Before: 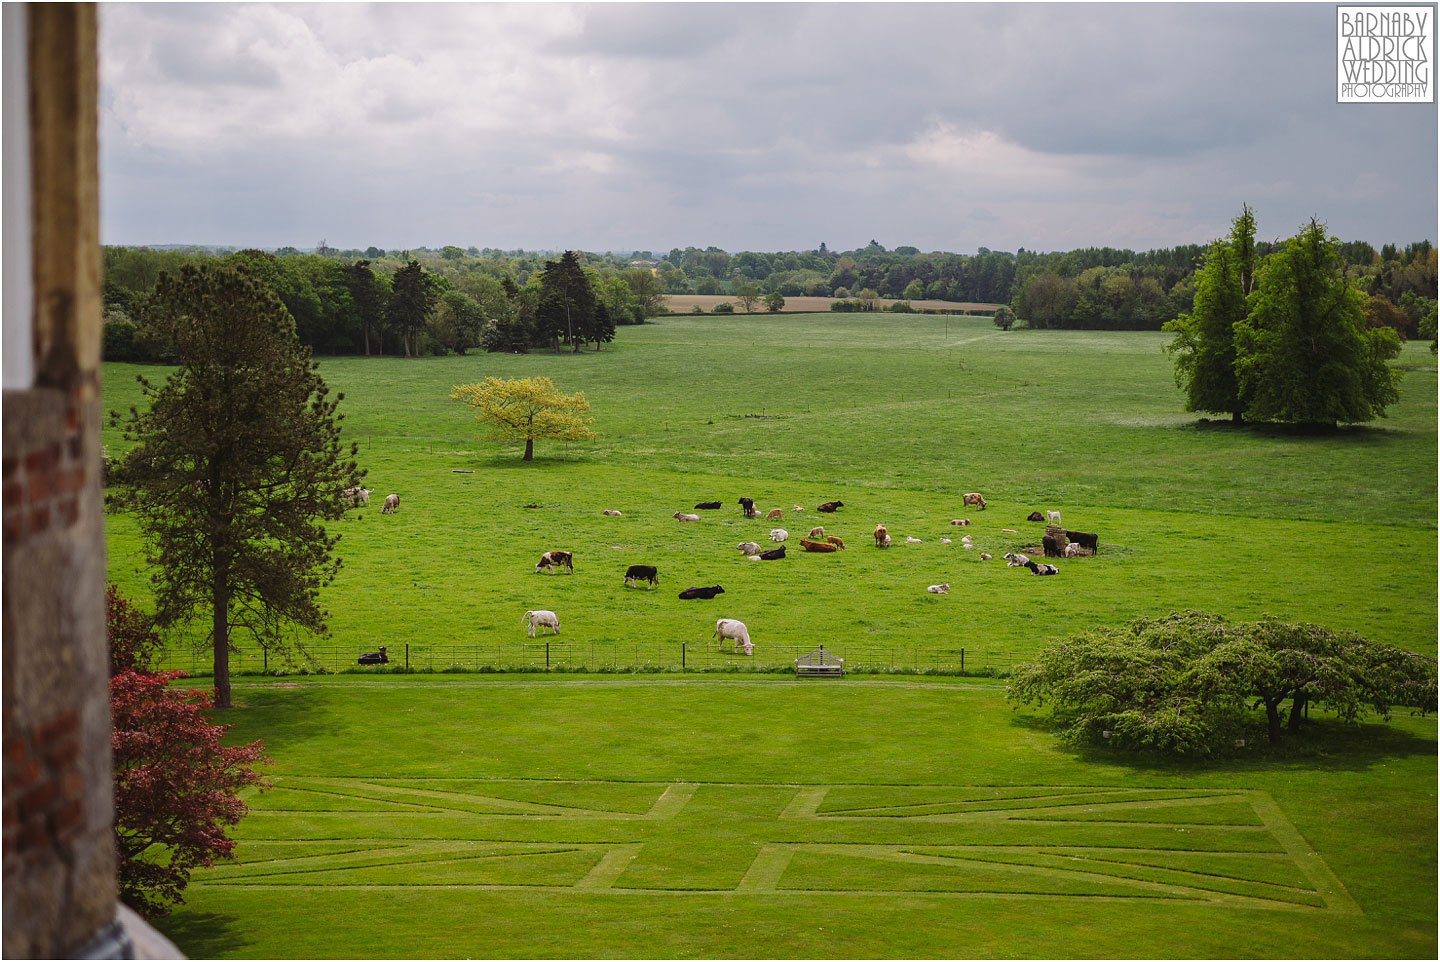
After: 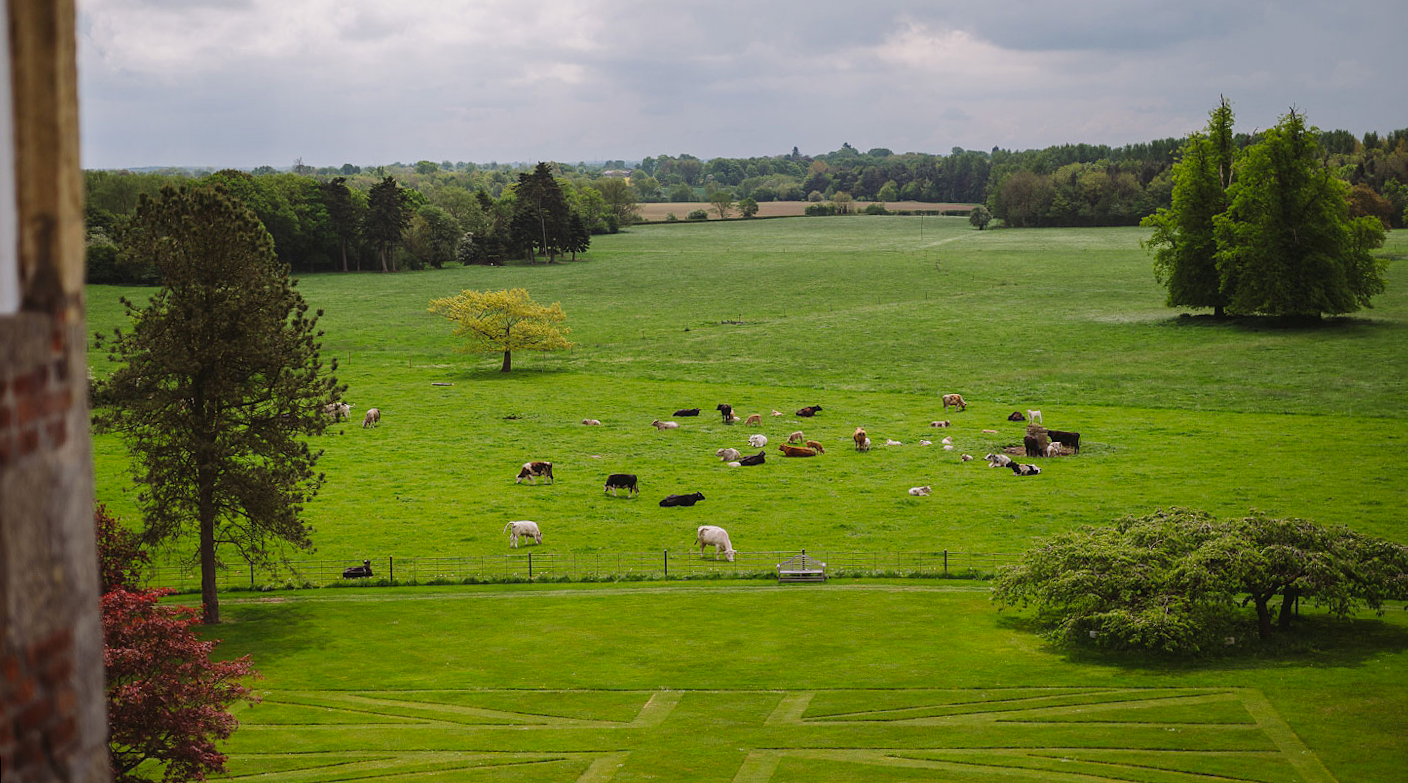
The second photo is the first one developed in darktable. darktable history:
crop: top 7.625%, bottom 8.027%
rotate and perspective: rotation -1.32°, lens shift (horizontal) -0.031, crop left 0.015, crop right 0.985, crop top 0.047, crop bottom 0.982
vibrance: on, module defaults
